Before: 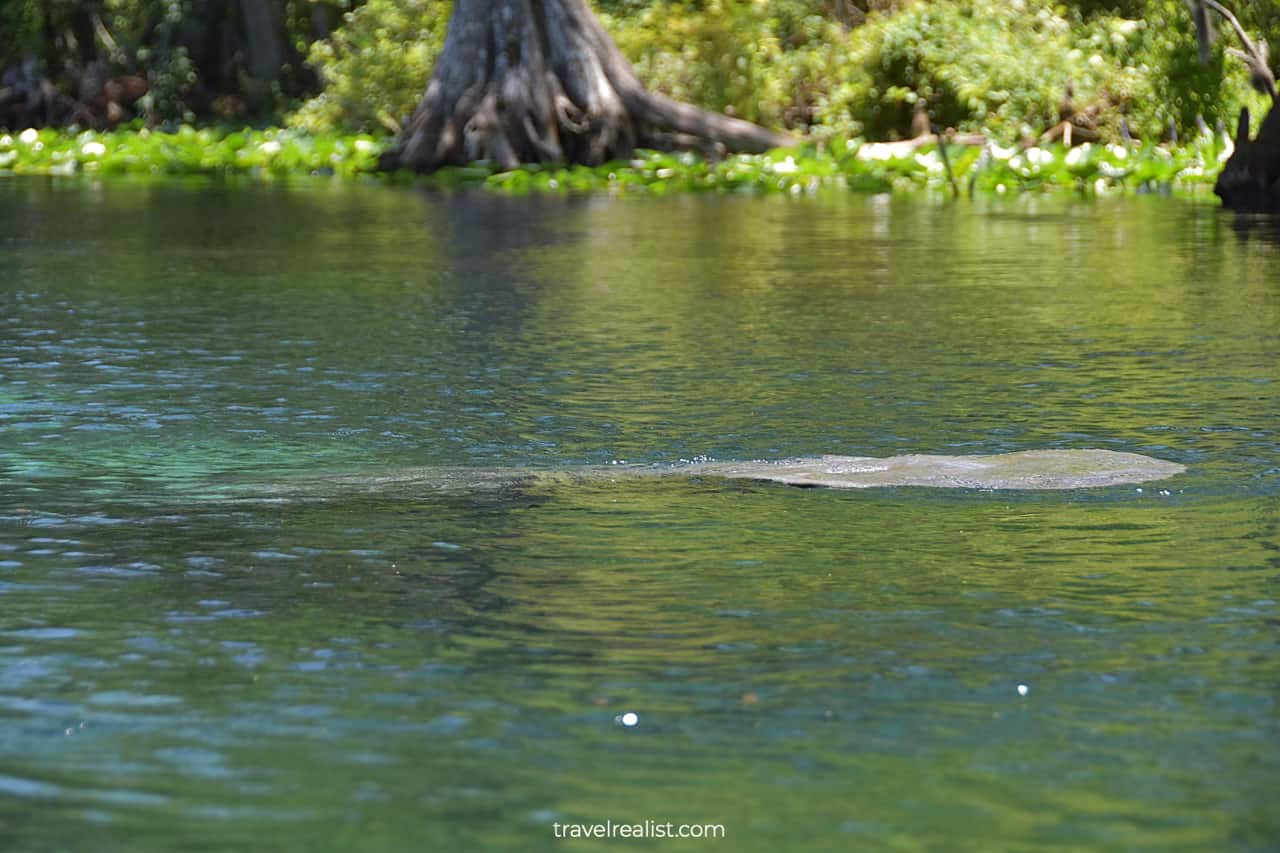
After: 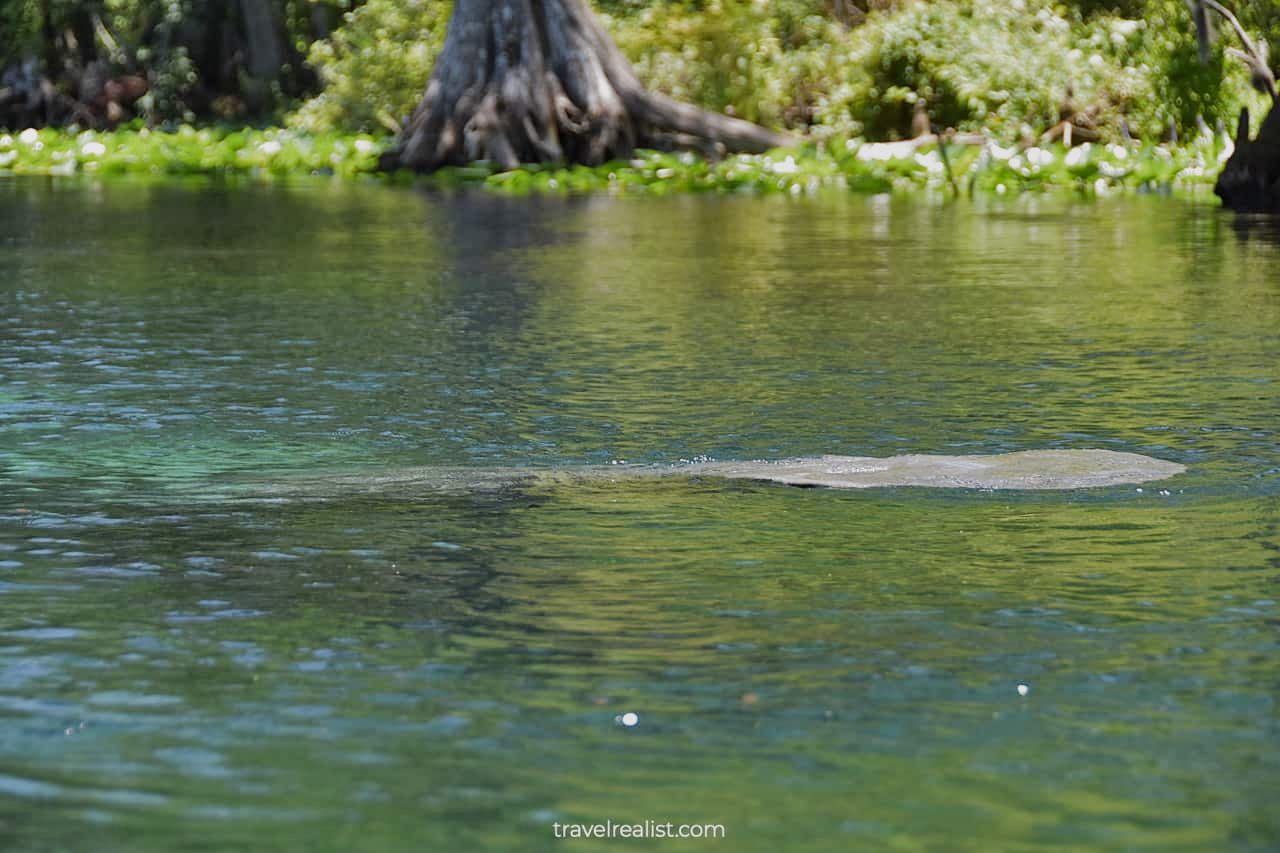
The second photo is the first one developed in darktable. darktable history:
local contrast: mode bilateral grid, contrast 11, coarseness 26, detail 112%, midtone range 0.2
filmic rgb: black relative exposure -9.46 EV, white relative exposure 3.03 EV, hardness 6.12, preserve chrominance no, color science v5 (2021), contrast in shadows safe, contrast in highlights safe
shadows and highlights: highlights color adjustment 89.7%, soften with gaussian
